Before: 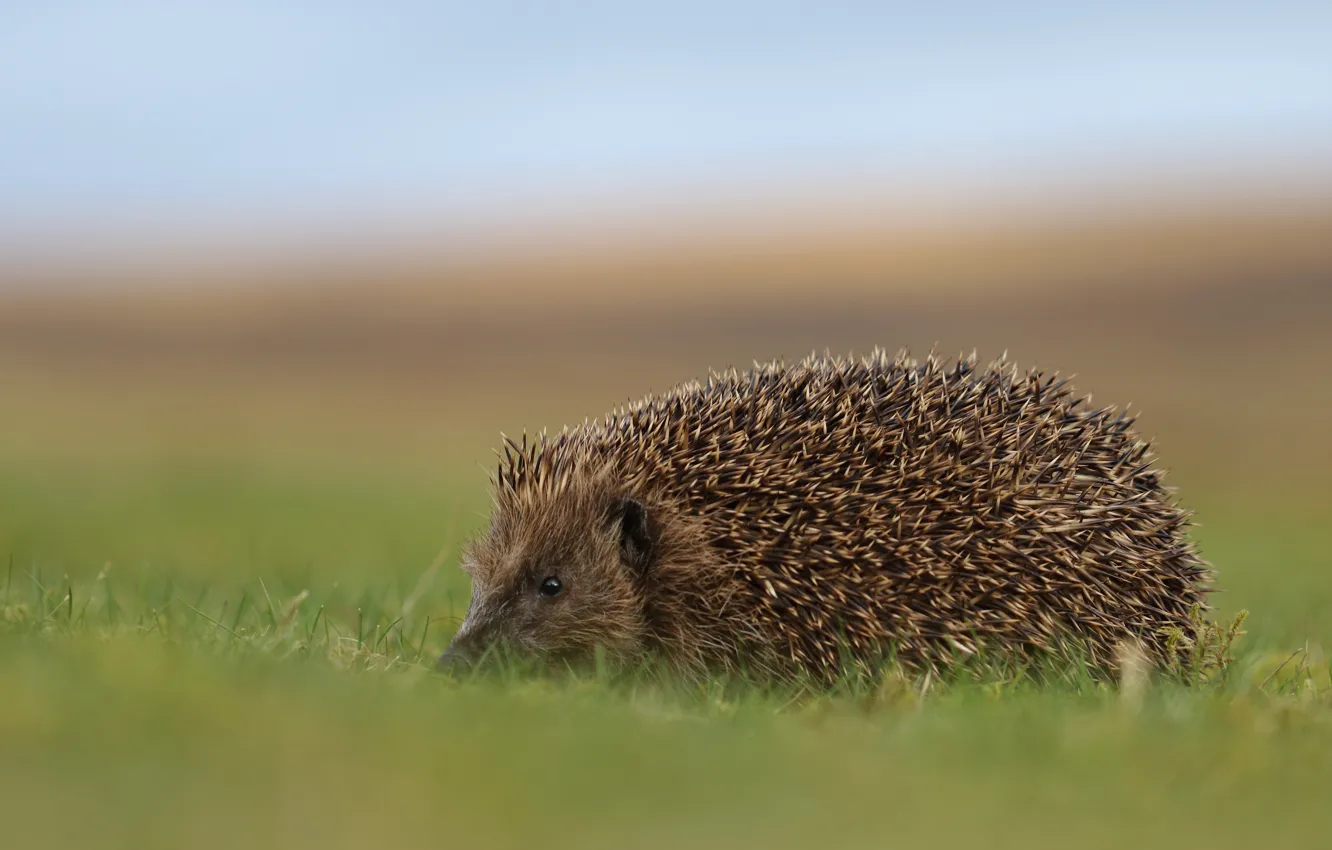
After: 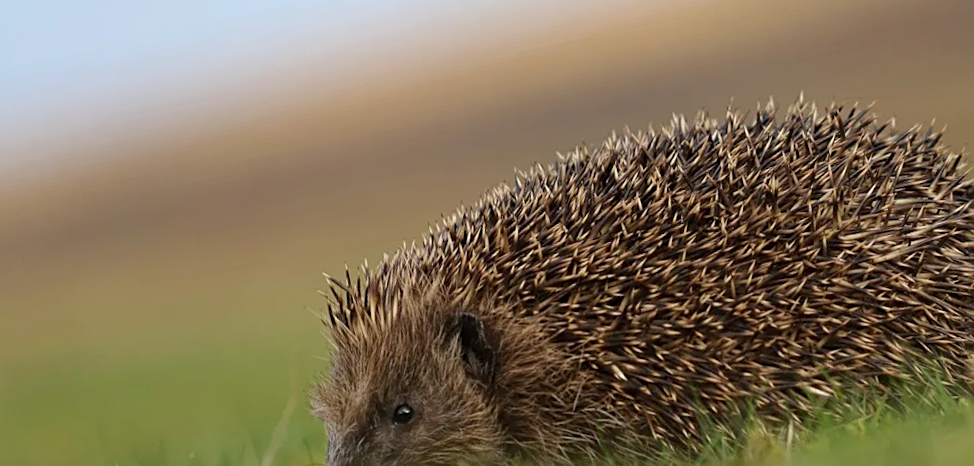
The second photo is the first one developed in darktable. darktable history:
crop and rotate: angle -3.27°, left 5.211%, top 5.211%, right 4.607%, bottom 4.607%
rotate and perspective: rotation -14.8°, crop left 0.1, crop right 0.903, crop top 0.25, crop bottom 0.748
sharpen: radius 2.167, amount 0.381, threshold 0
